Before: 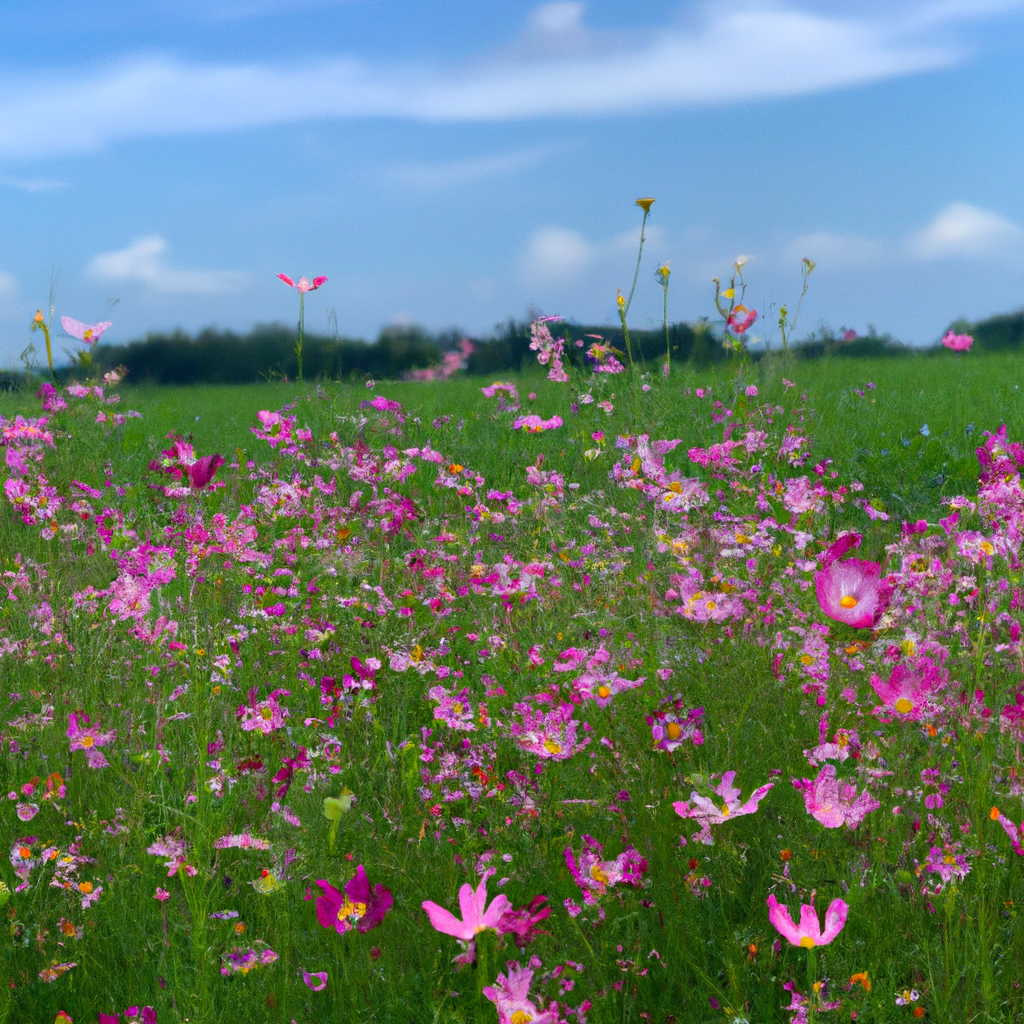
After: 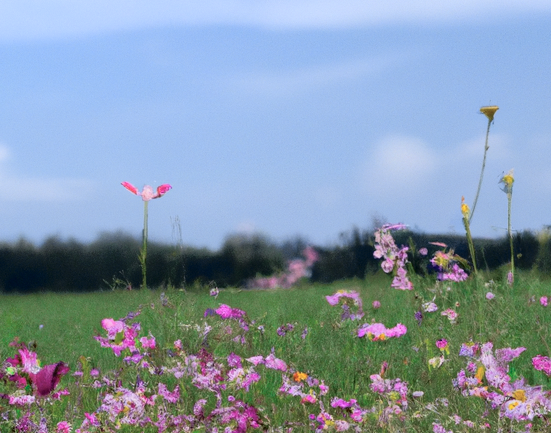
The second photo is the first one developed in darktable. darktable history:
crop: left 15.306%, top 9.065%, right 30.789%, bottom 48.638%
tone curve: curves: ch0 [(0, 0) (0.105, 0.044) (0.195, 0.128) (0.283, 0.283) (0.384, 0.404) (0.485, 0.531) (0.635, 0.7) (0.832, 0.858) (1, 0.977)]; ch1 [(0, 0) (0.161, 0.092) (0.35, 0.33) (0.379, 0.401) (0.448, 0.478) (0.498, 0.503) (0.531, 0.537) (0.586, 0.563) (0.687, 0.648) (1, 1)]; ch2 [(0, 0) (0.359, 0.372) (0.437, 0.437) (0.483, 0.484) (0.53, 0.515) (0.556, 0.553) (0.635, 0.589) (1, 1)], color space Lab, independent channels, preserve colors none
